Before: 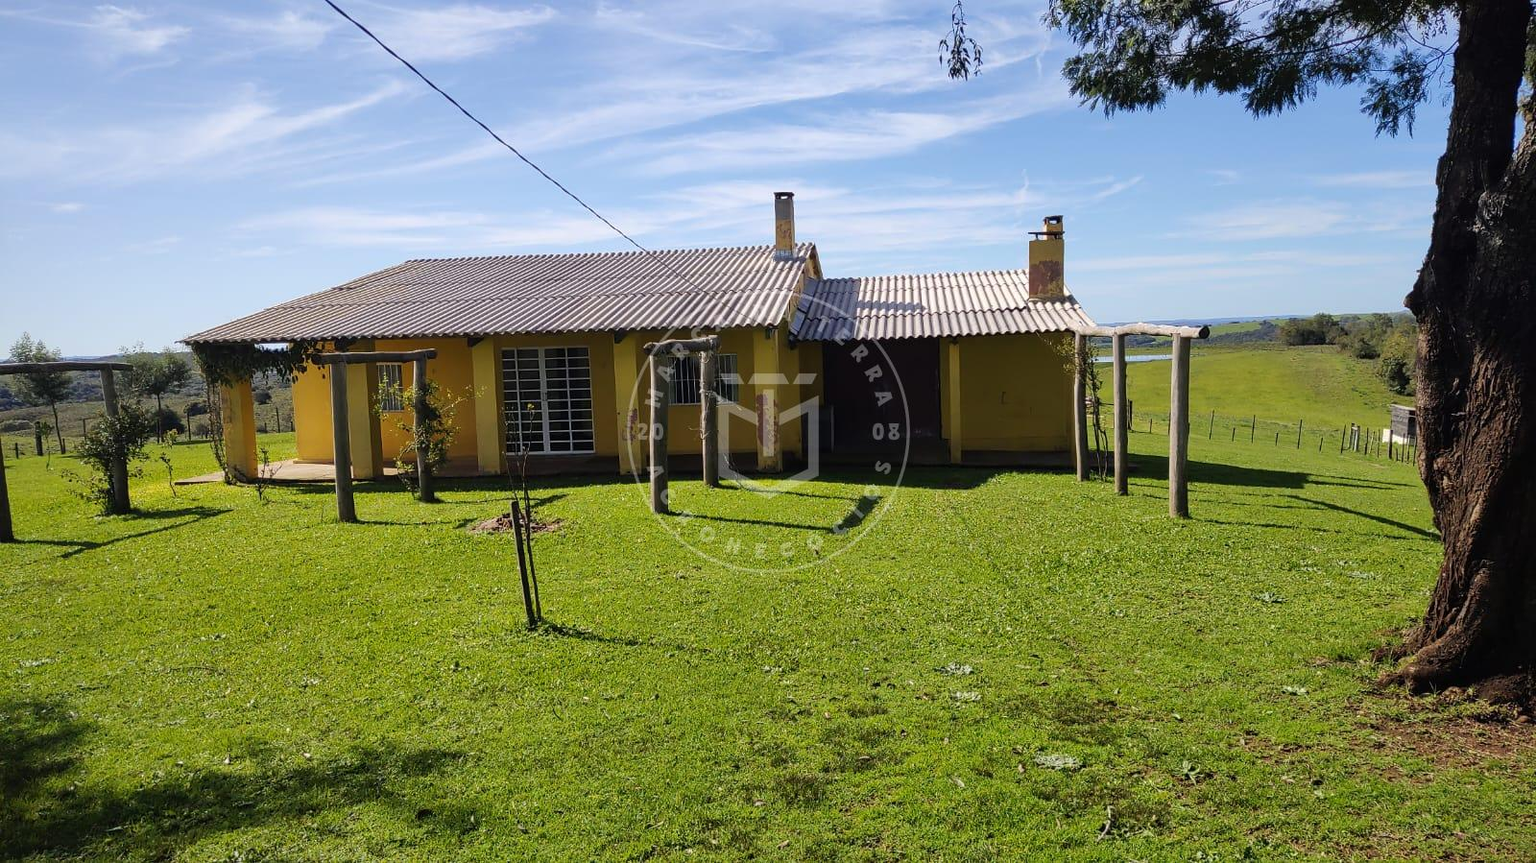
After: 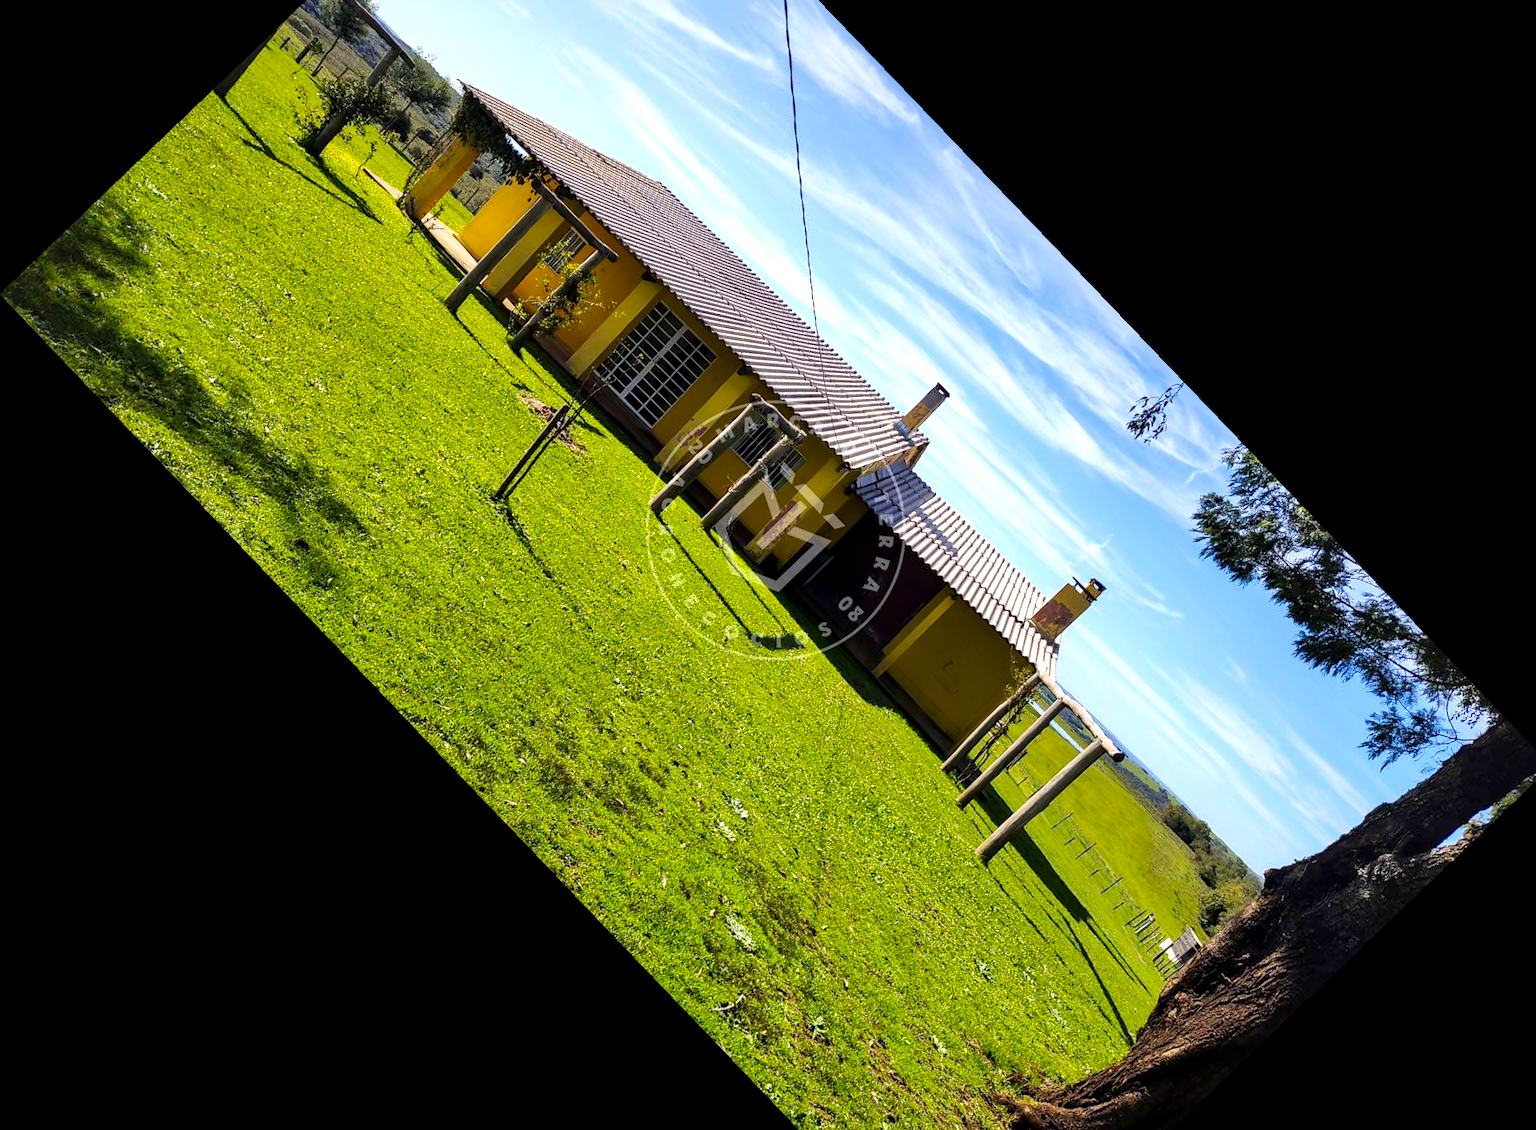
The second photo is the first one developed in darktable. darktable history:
crop and rotate: angle -46.26°, top 16.234%, right 0.912%, bottom 11.704%
local contrast: highlights 25%, shadows 75%, midtone range 0.75
exposure: exposure 0.6 EV, compensate highlight preservation false
color balance rgb: perceptual saturation grading › global saturation 20%, global vibrance 20%
